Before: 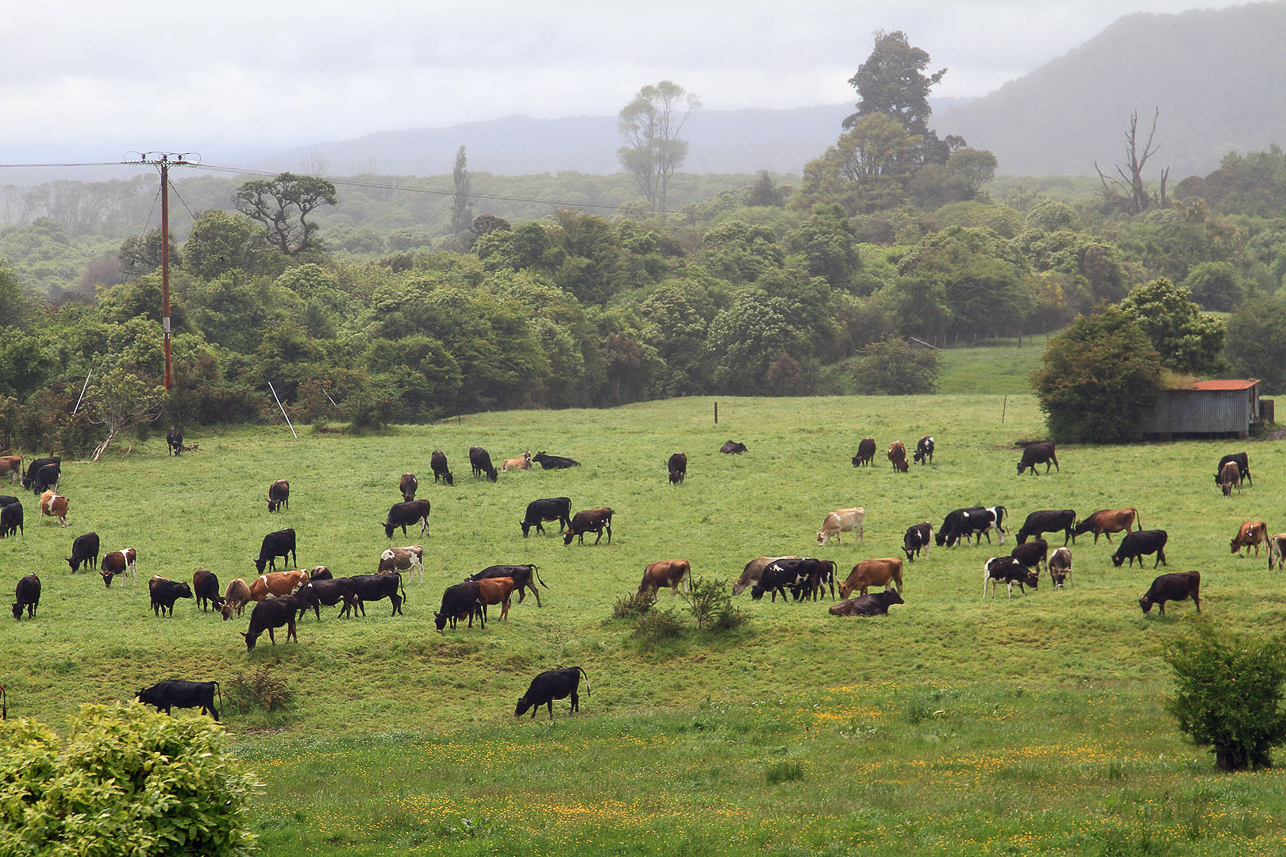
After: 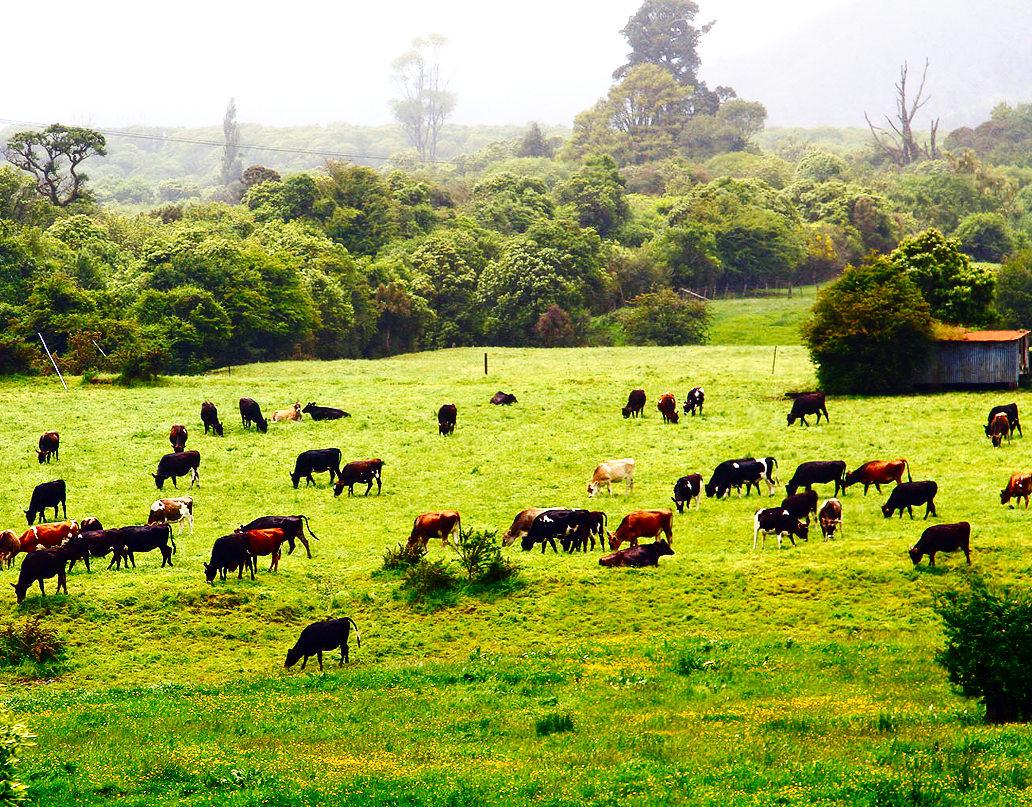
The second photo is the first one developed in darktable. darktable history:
crop and rotate: left 17.909%, top 5.764%, right 1.776%
contrast brightness saturation: contrast 0.135, brightness -0.231, saturation 0.146
exposure: black level correction 0, exposure 0.703 EV, compensate highlight preservation false
tone curve: curves: ch0 [(0, 0) (0.003, 0.003) (0.011, 0.005) (0.025, 0.008) (0.044, 0.012) (0.069, 0.02) (0.1, 0.031) (0.136, 0.047) (0.177, 0.088) (0.224, 0.141) (0.277, 0.222) (0.335, 0.32) (0.399, 0.422) (0.468, 0.523) (0.543, 0.623) (0.623, 0.716) (0.709, 0.796) (0.801, 0.878) (0.898, 0.957) (1, 1)], preserve colors none
velvia: strength 14.66%
color balance rgb: shadows lift › chroma 1.003%, shadows lift › hue 242.84°, linear chroma grading › global chroma 15.581%, perceptual saturation grading › global saturation 28.194%, perceptual saturation grading › highlights -25.839%, perceptual saturation grading › mid-tones 25.606%, perceptual saturation grading › shadows 50.193%
